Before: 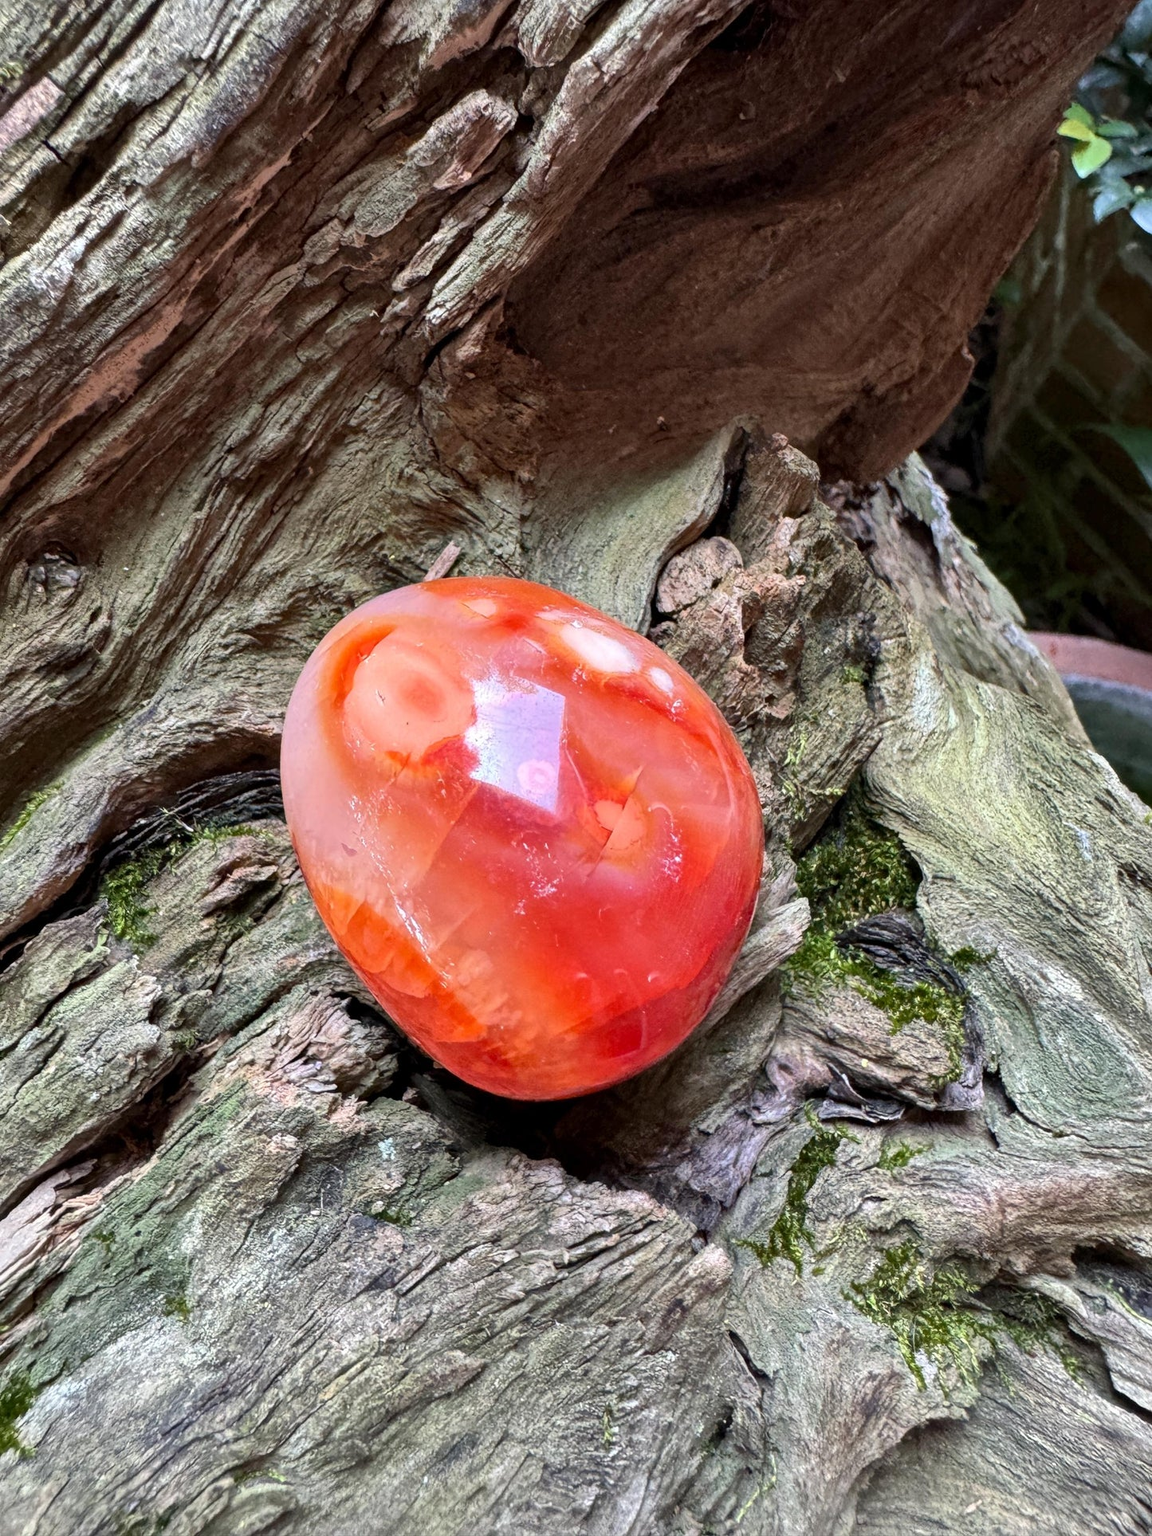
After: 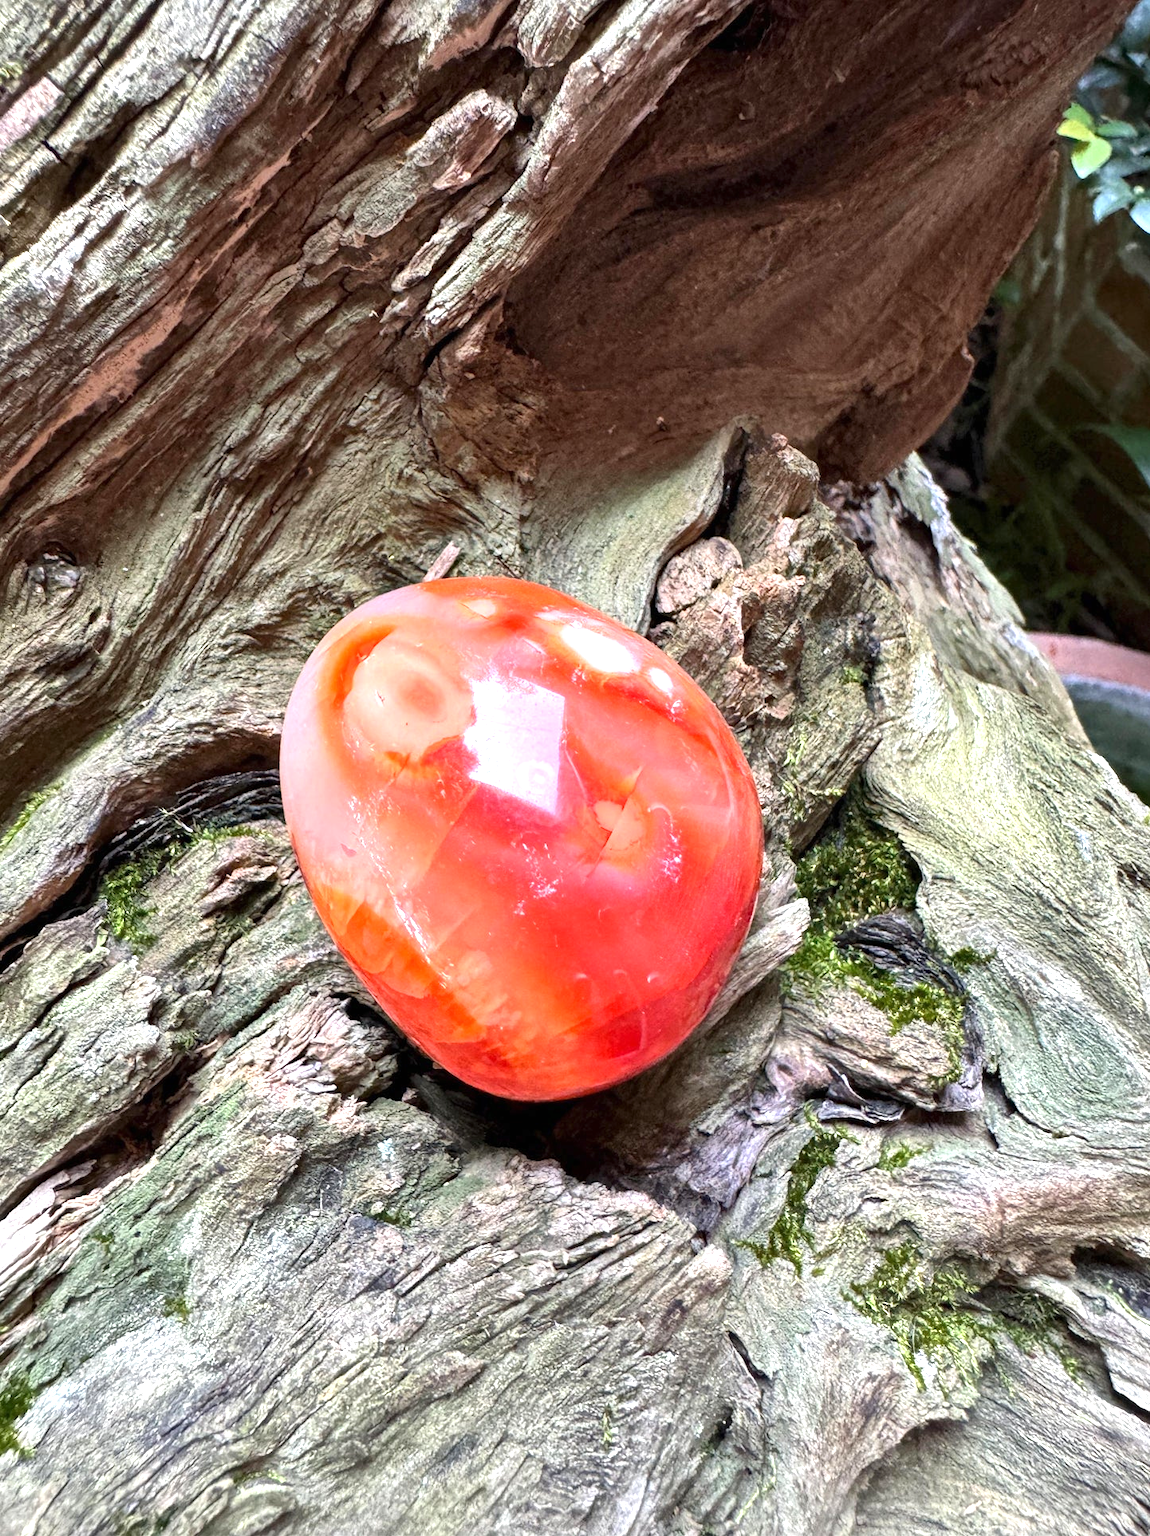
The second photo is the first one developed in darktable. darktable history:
exposure: black level correction 0, exposure 0.7 EV, compensate exposure bias true, compensate highlight preservation false
crop and rotate: left 0.126%
